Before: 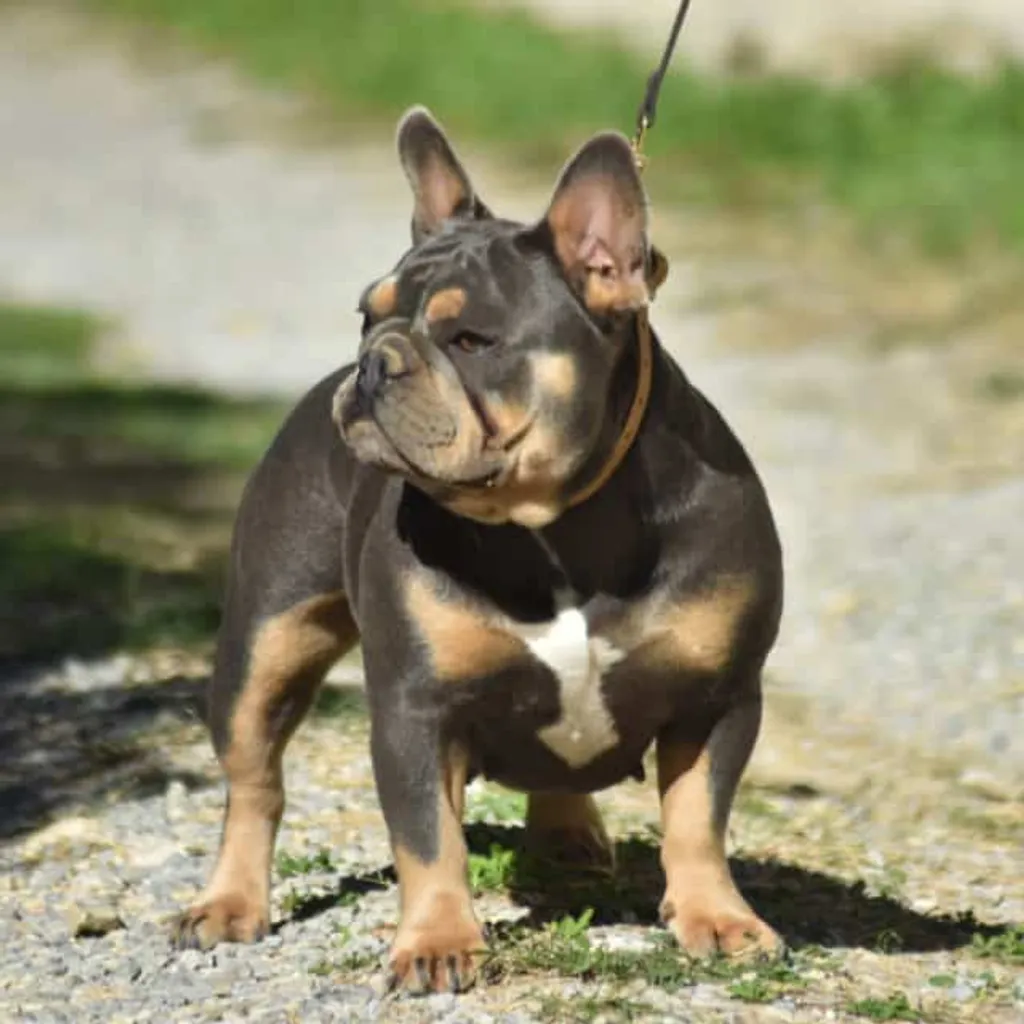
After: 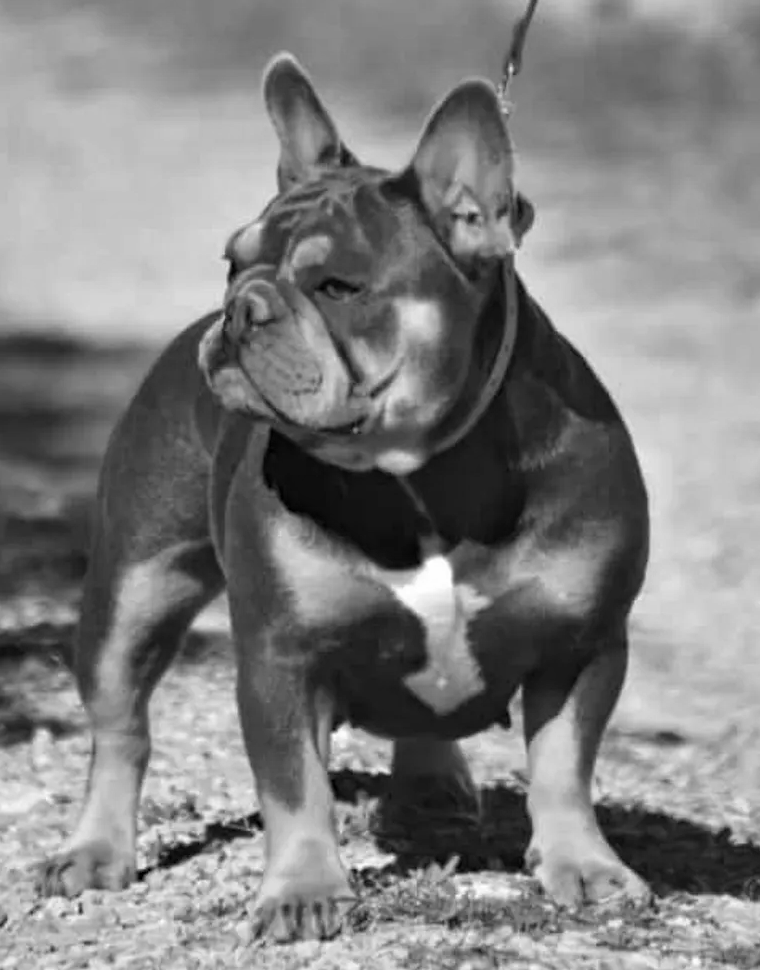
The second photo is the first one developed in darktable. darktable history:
color correction: highlights a* 15, highlights b* 31.55
monochrome: a 1.94, b -0.638
haze removal: compatibility mode true, adaptive false
crop and rotate: left 13.15%, top 5.251%, right 12.609%
